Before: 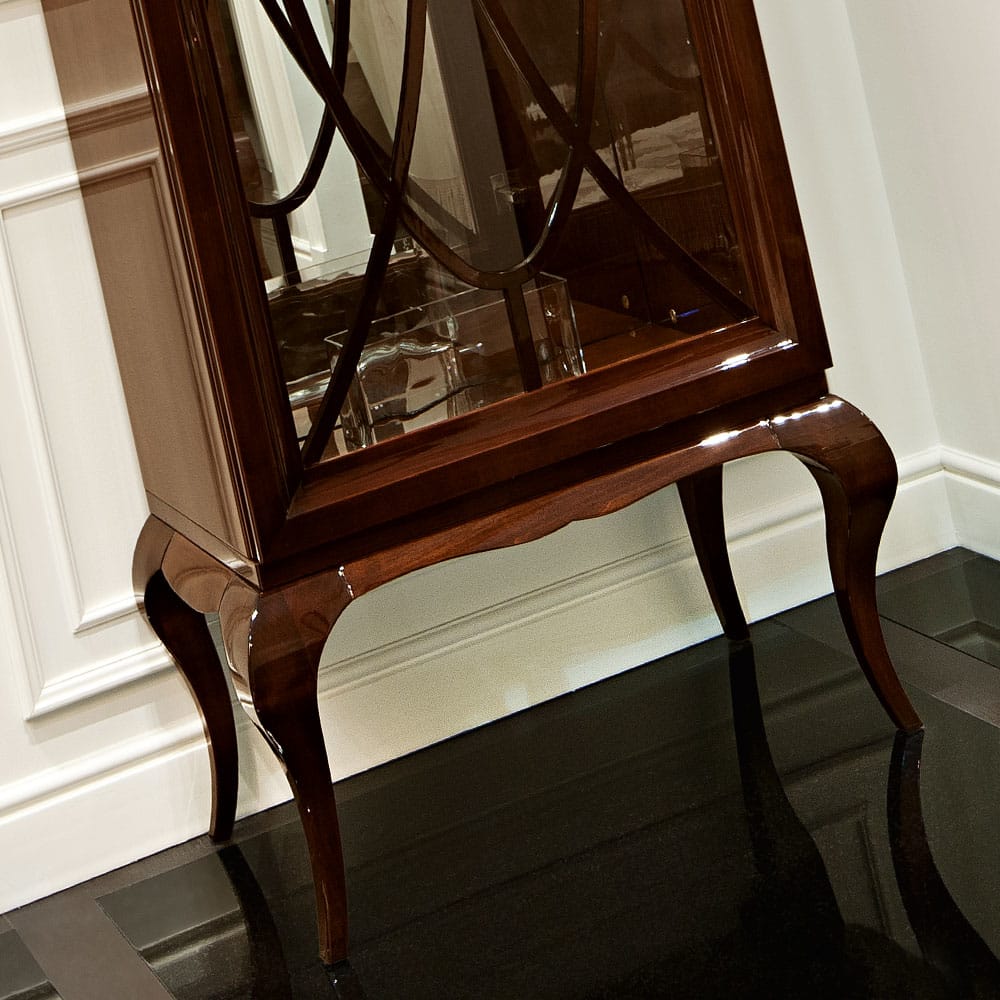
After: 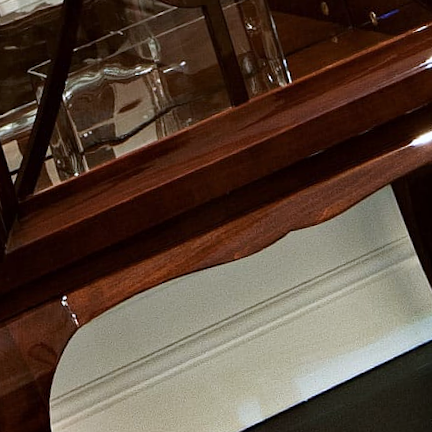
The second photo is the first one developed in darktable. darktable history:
crop: left 30%, top 30%, right 30%, bottom 30%
color calibration: illuminant as shot in camera, x 0.358, y 0.373, temperature 4628.91 K
rotate and perspective: rotation -4.86°, automatic cropping off
